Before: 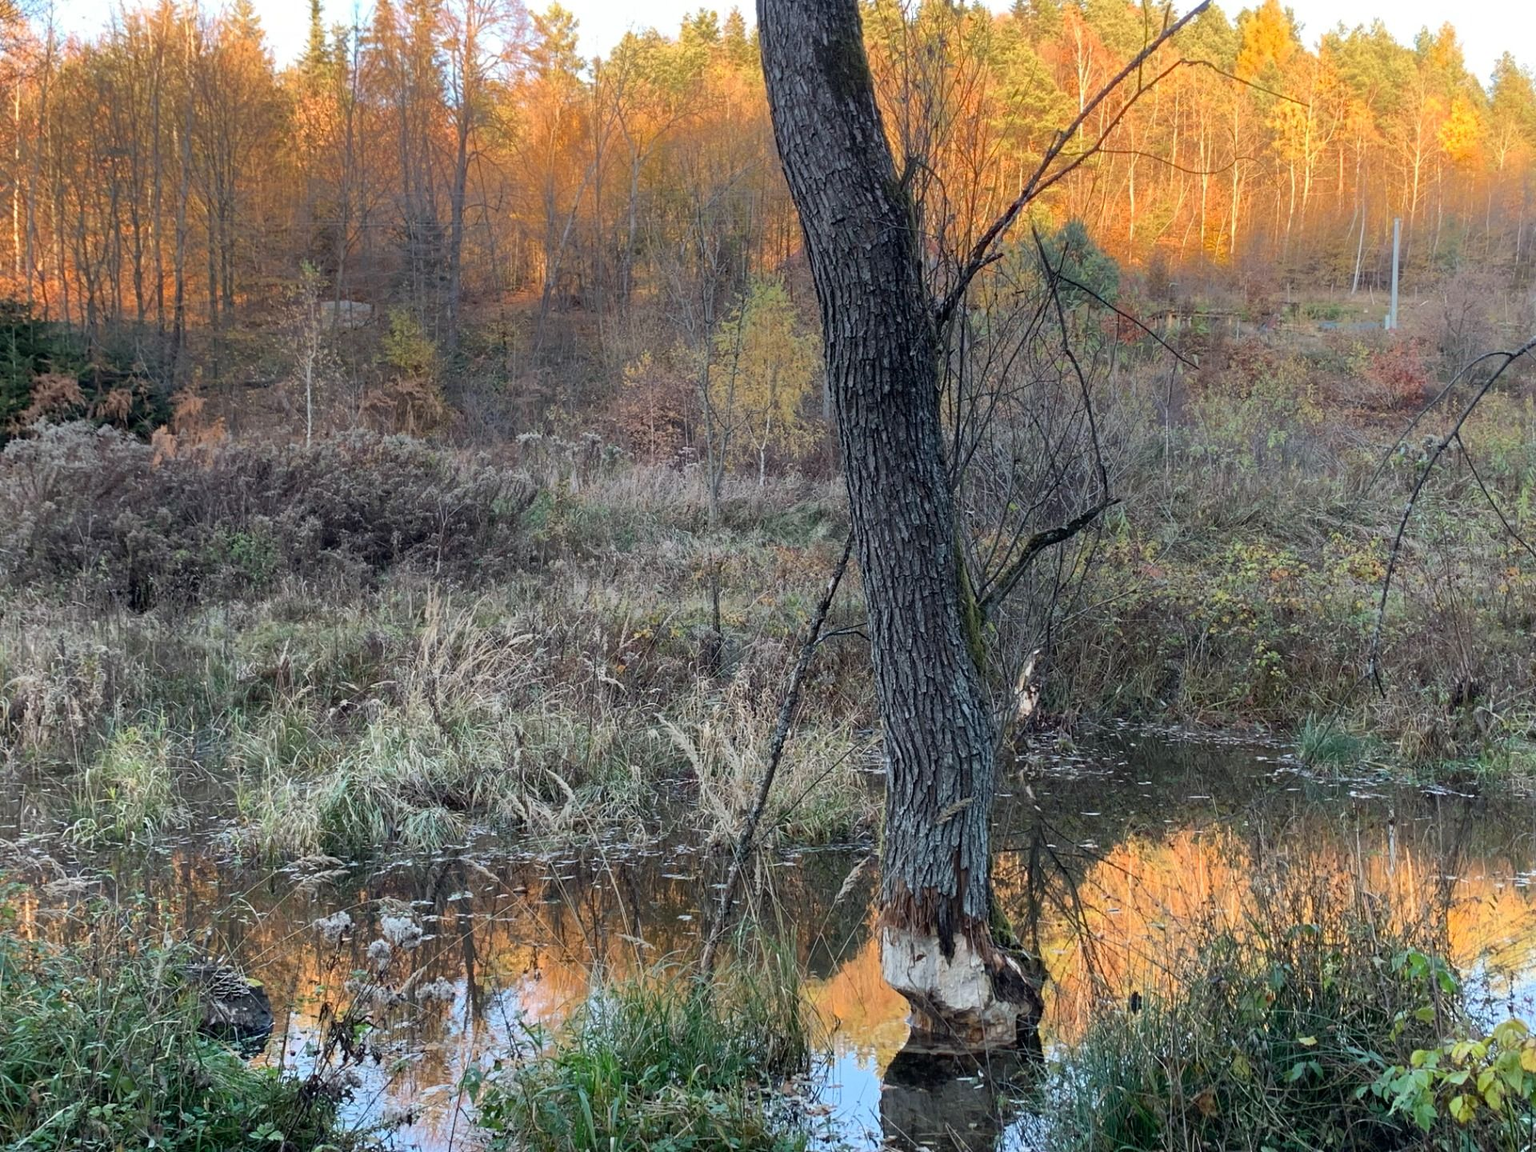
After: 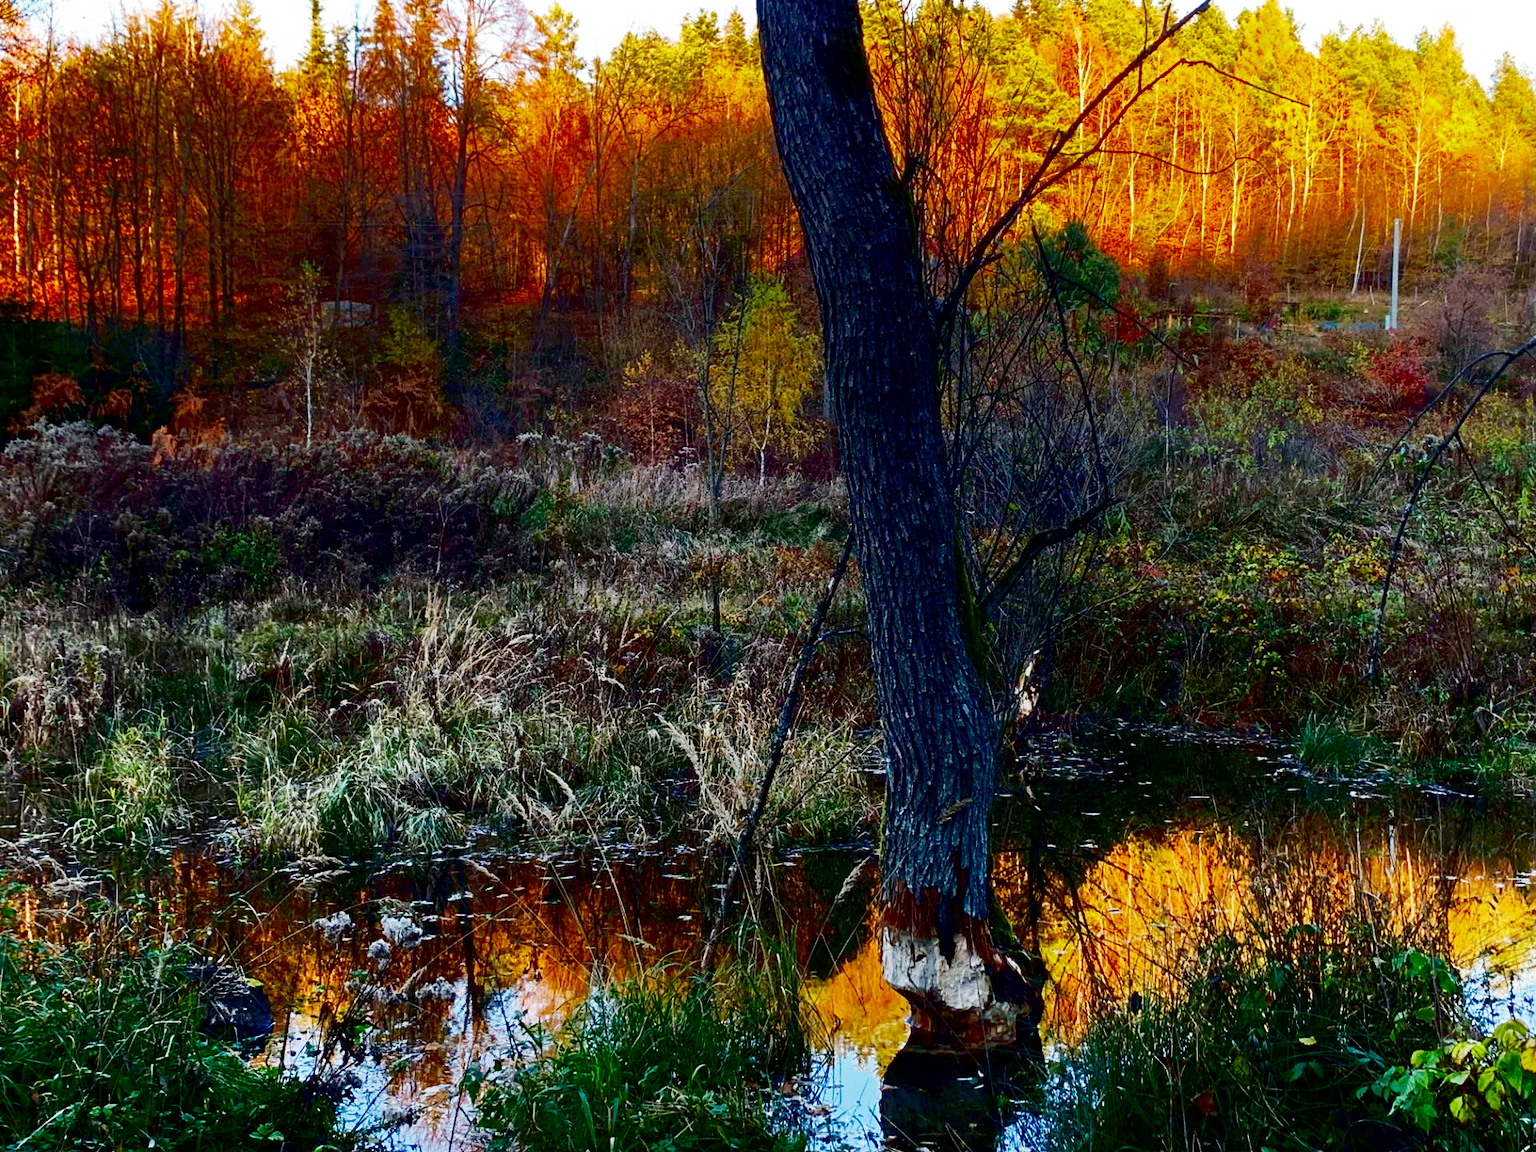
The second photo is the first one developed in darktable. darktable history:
base curve: curves: ch0 [(0, 0) (0.04, 0.03) (0.133, 0.232) (0.448, 0.748) (0.843, 0.968) (1, 1)], preserve colors none
contrast brightness saturation: brightness -0.992, saturation 0.994
